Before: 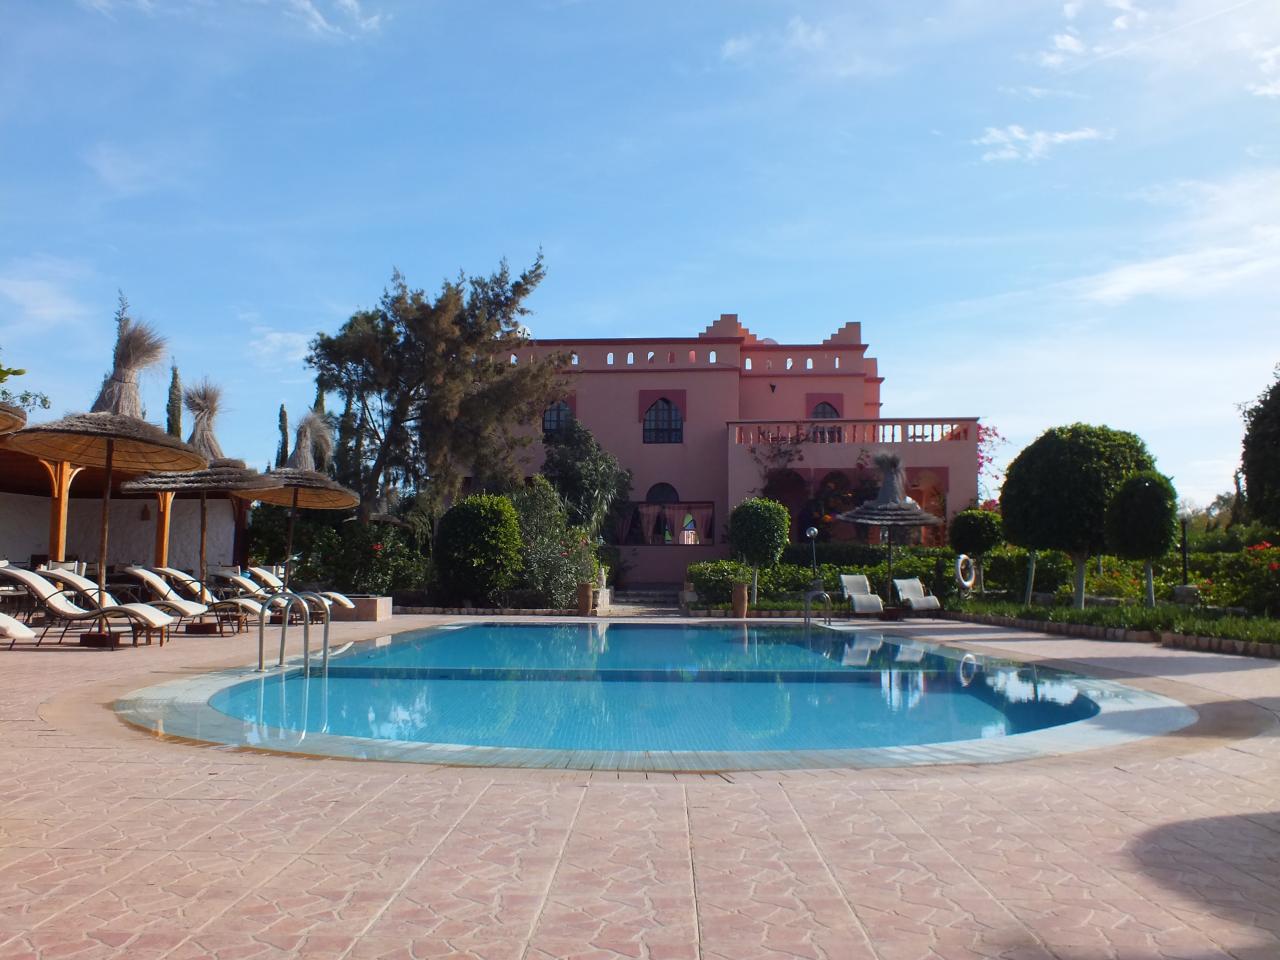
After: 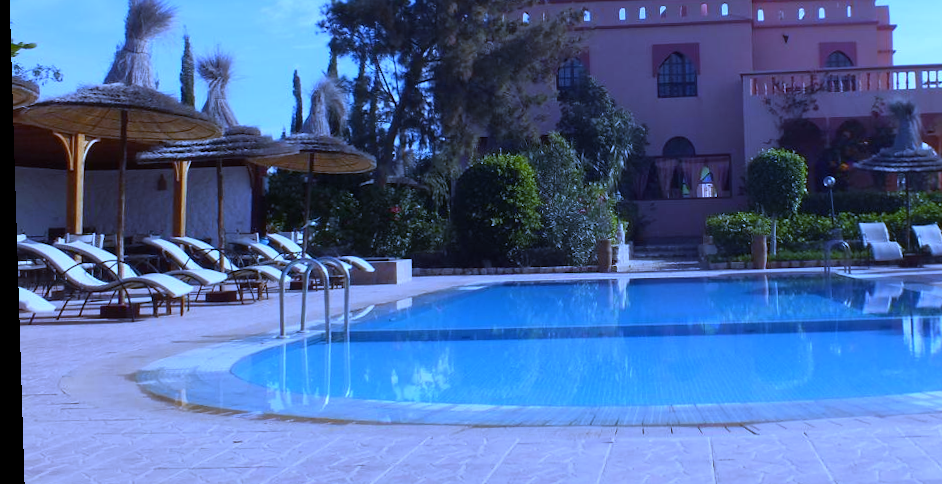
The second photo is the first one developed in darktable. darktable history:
rotate and perspective: rotation -1.77°, lens shift (horizontal) 0.004, automatic cropping off
white balance: red 0.766, blue 1.537
crop: top 36.498%, right 27.964%, bottom 14.995%
